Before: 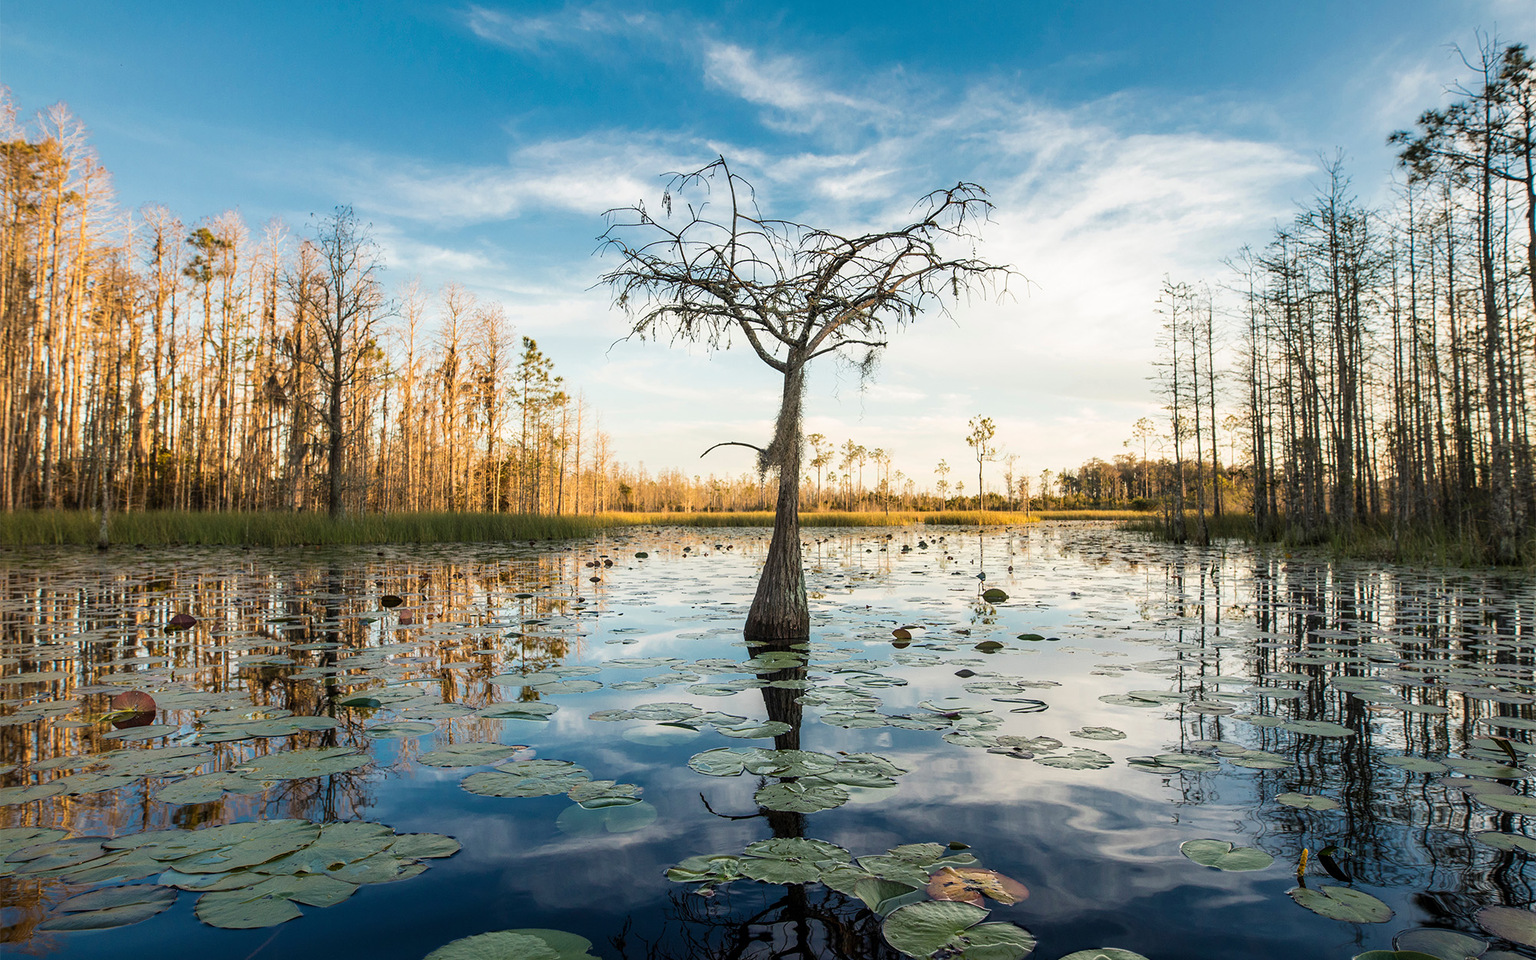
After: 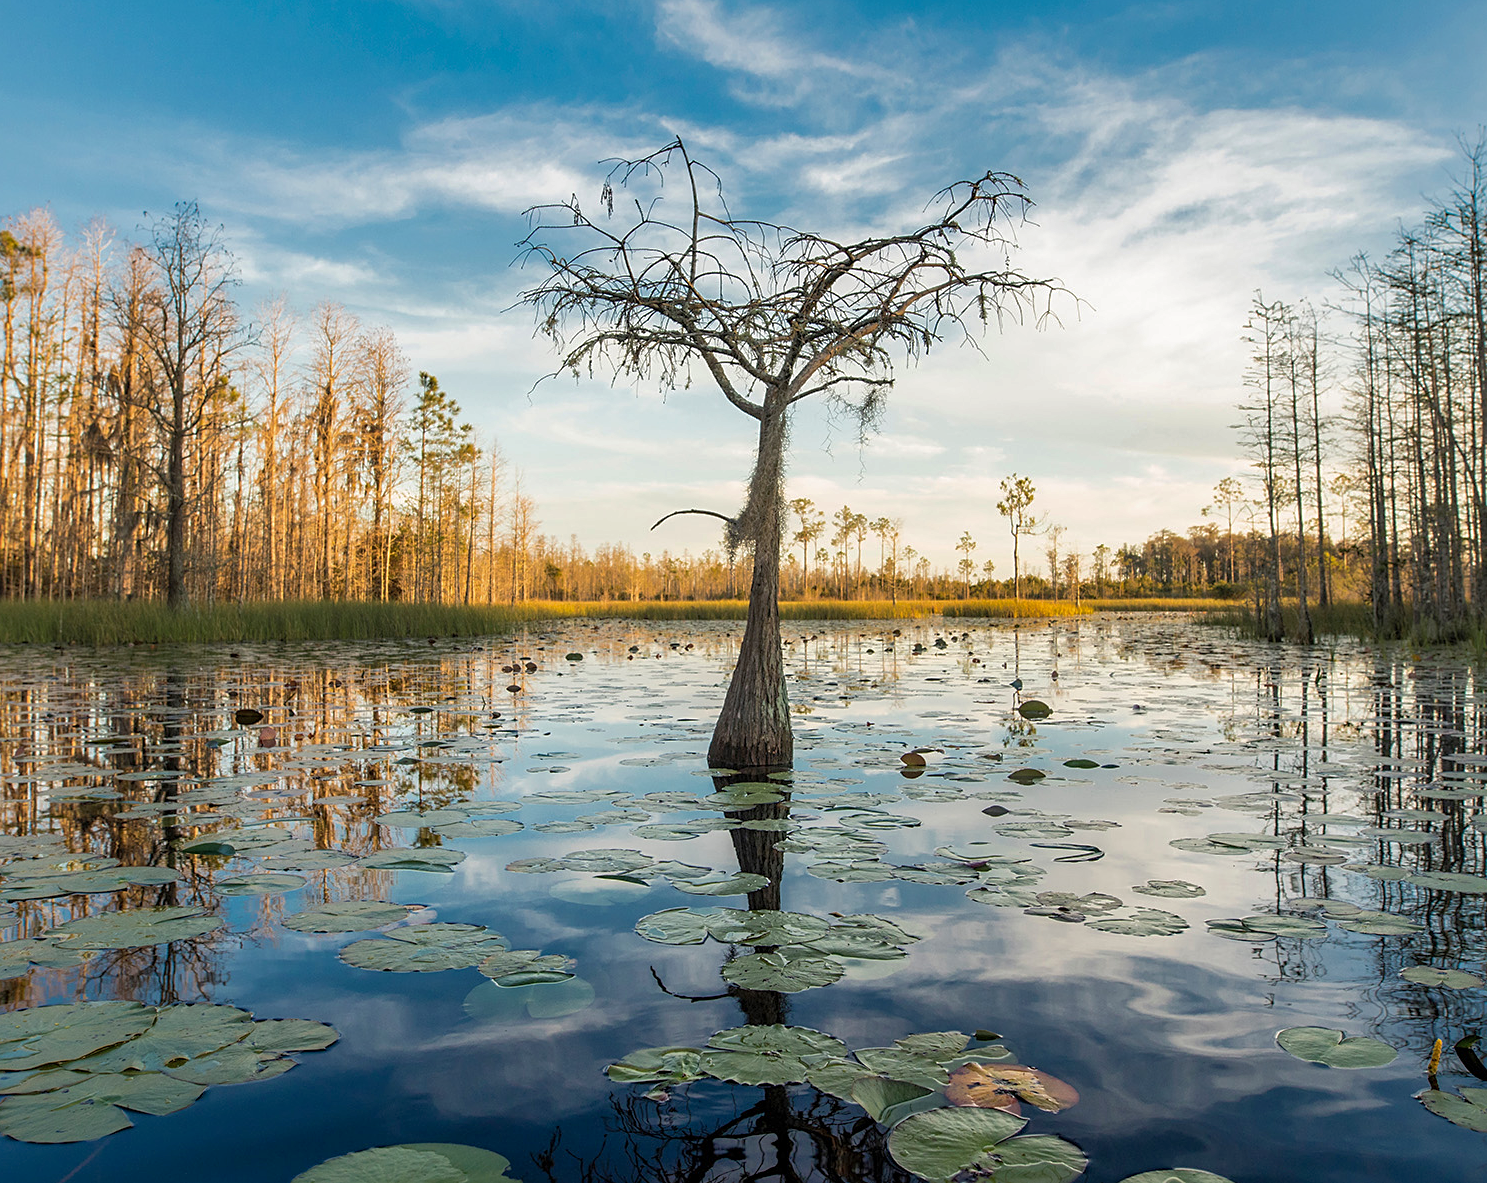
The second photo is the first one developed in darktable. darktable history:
crop and rotate: left 13.085%, top 5.341%, right 12.549%
sharpen: amount 0.216
shadows and highlights: on, module defaults
